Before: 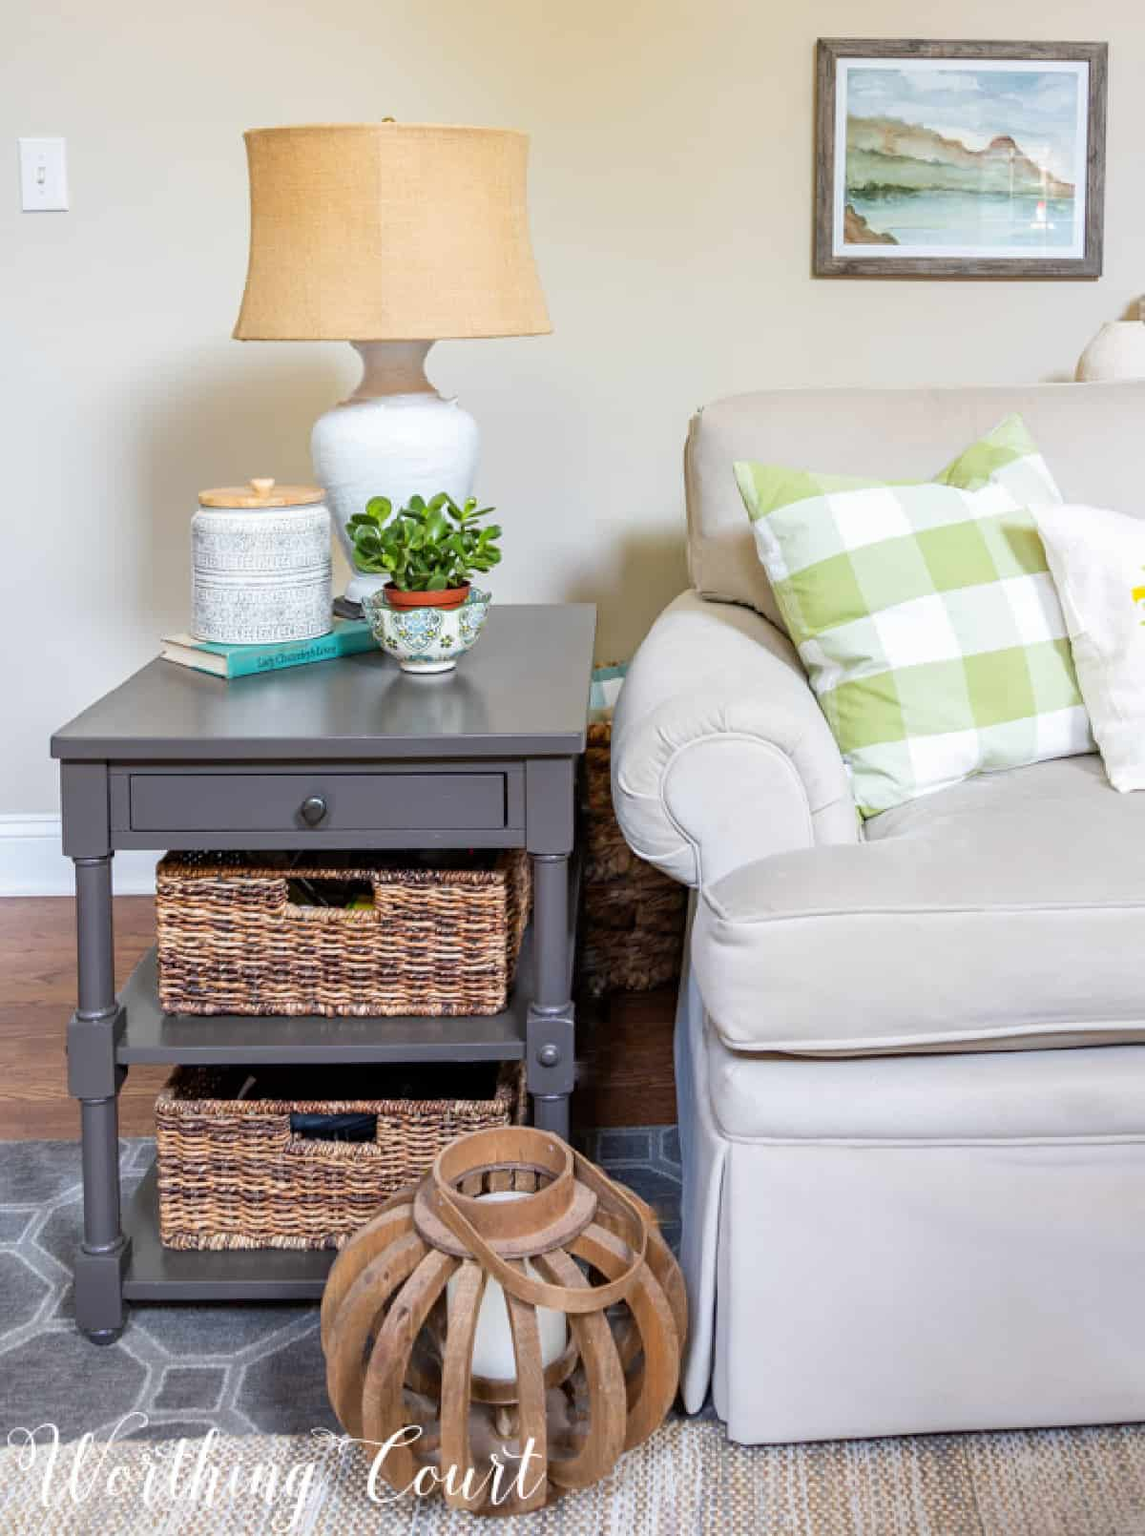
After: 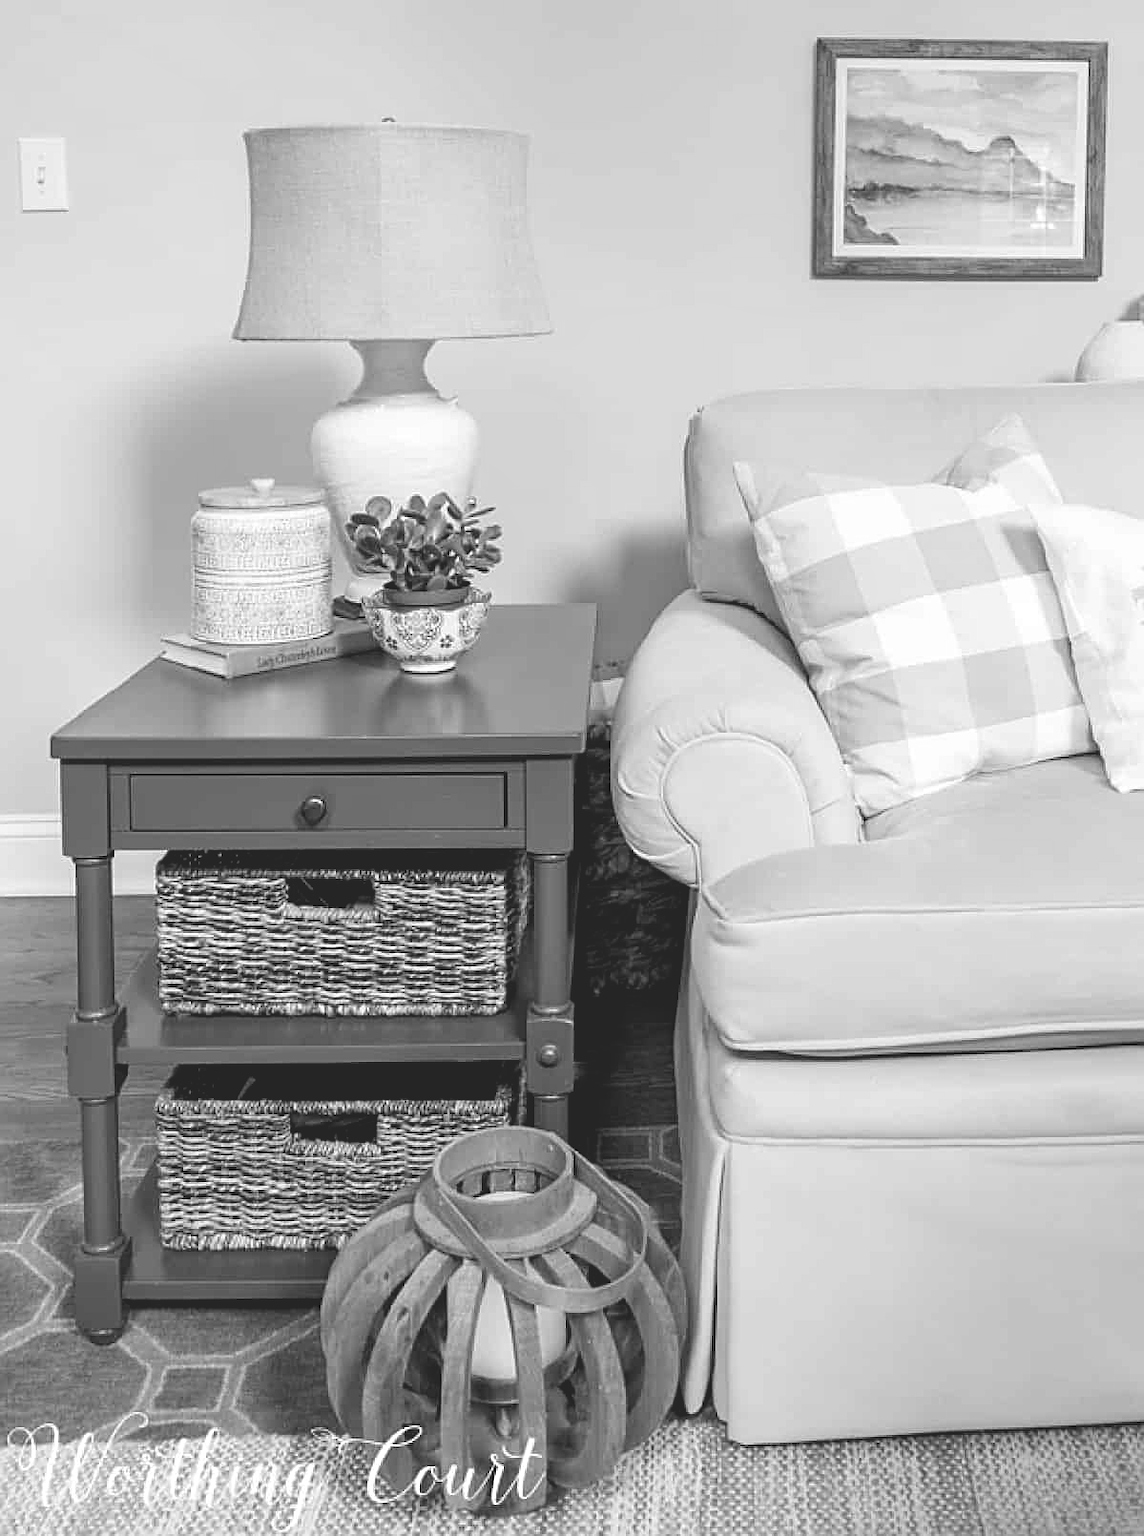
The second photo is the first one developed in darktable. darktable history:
sharpen: on, module defaults
monochrome: on, module defaults
exposure: black level correction 0.009, compensate highlight preservation false
color balance rgb: shadows lift › chroma 3%, shadows lift › hue 280.8°, power › hue 330°, highlights gain › chroma 3%, highlights gain › hue 75.6°, global offset › luminance 2%, perceptual saturation grading › global saturation 20%, perceptual saturation grading › highlights -25%, perceptual saturation grading › shadows 50%, global vibrance 20.33%
